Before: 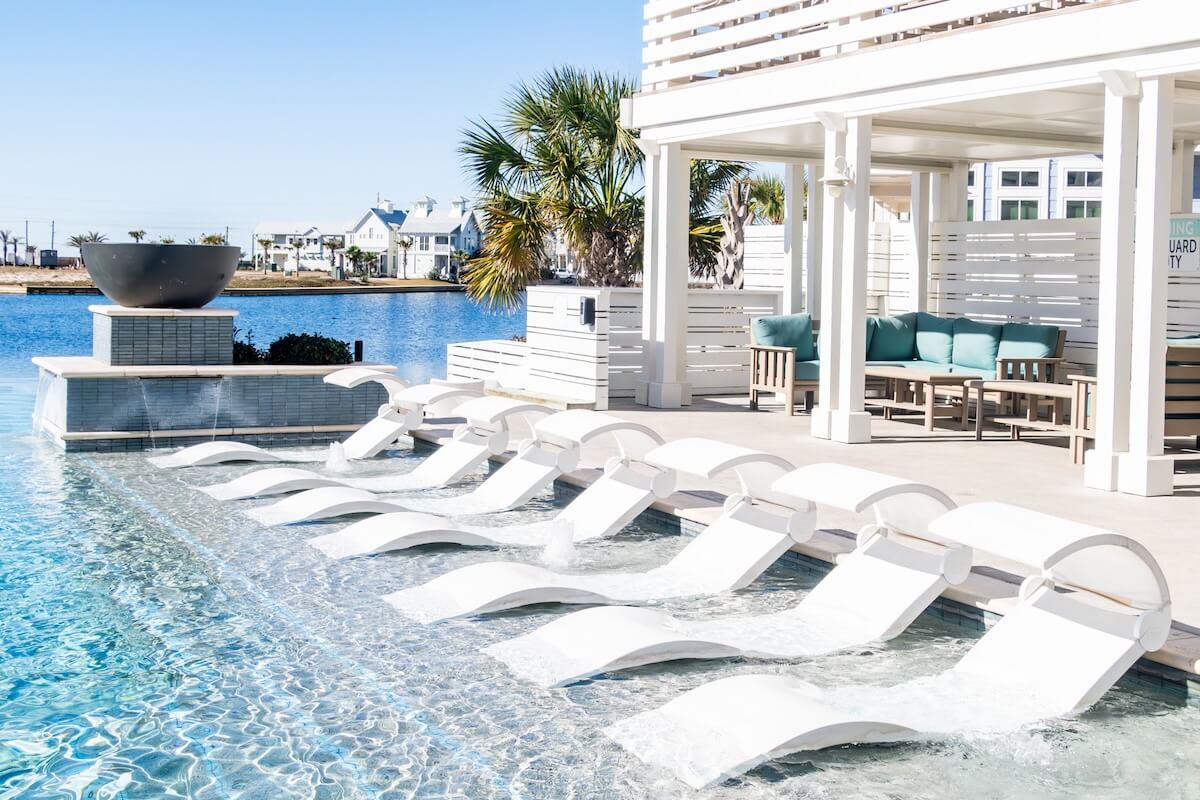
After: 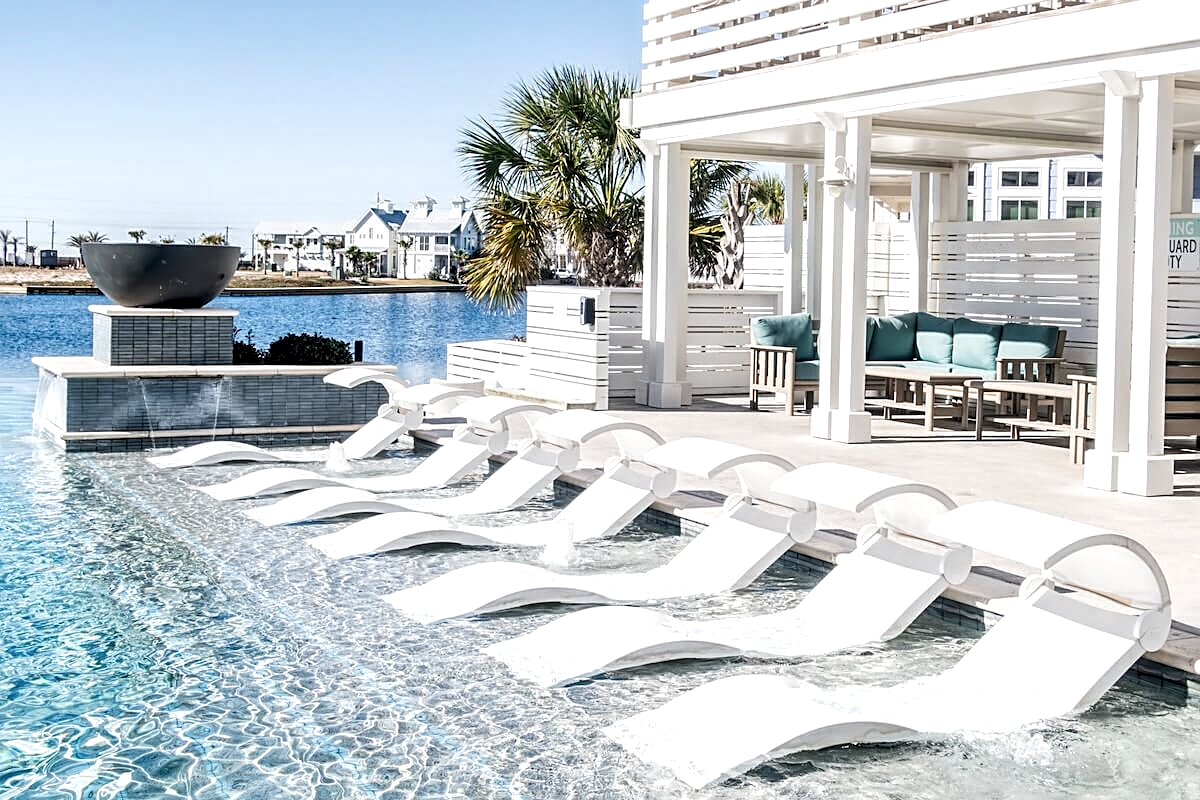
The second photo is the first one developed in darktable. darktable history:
local contrast: highlights 103%, shadows 97%, detail 199%, midtone range 0.2
tone equalizer: smoothing diameter 24.91%, edges refinement/feathering 9.36, preserve details guided filter
sharpen: on, module defaults
contrast brightness saturation: contrast 0.111, saturation -0.172
